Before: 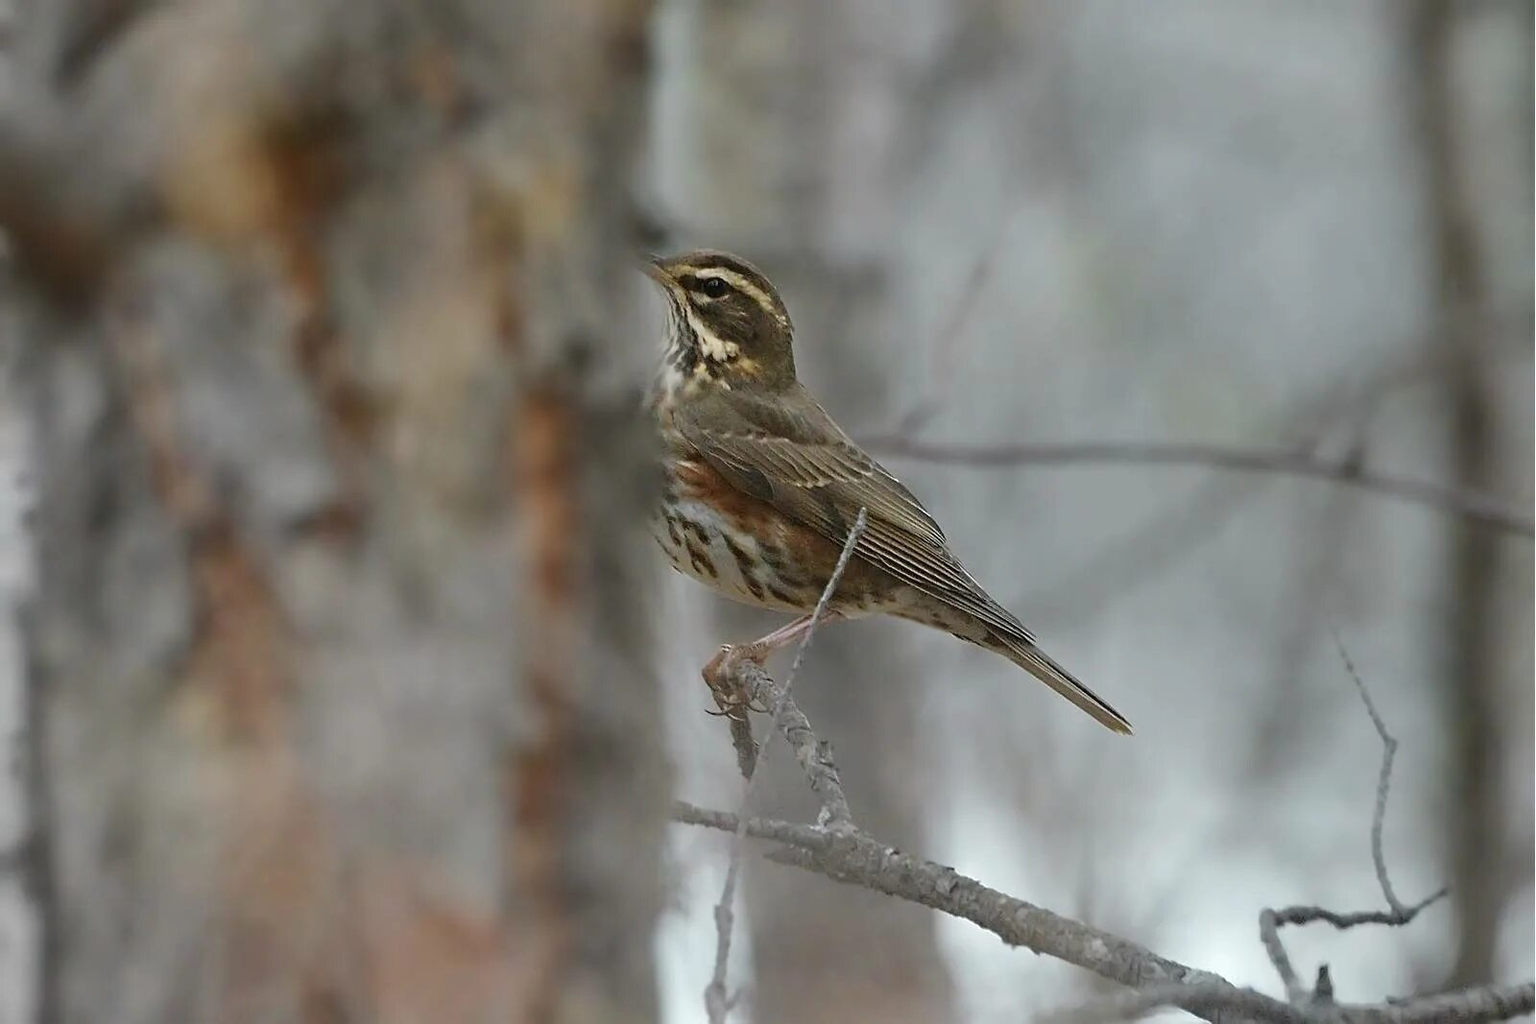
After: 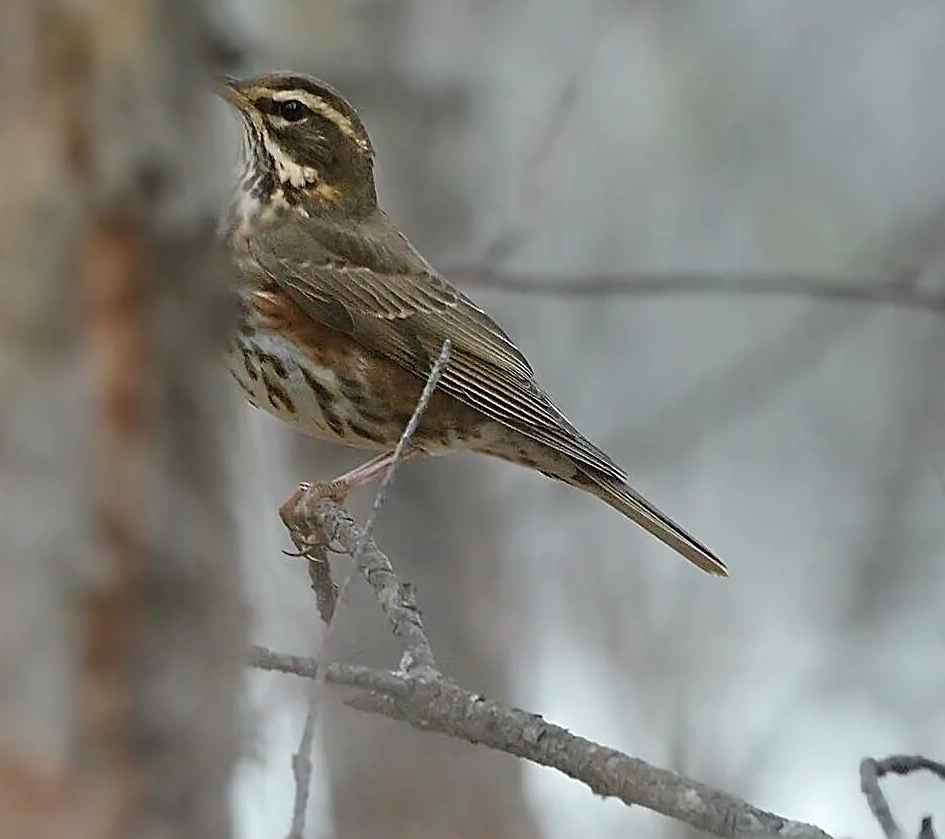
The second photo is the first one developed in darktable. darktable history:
sharpen: on, module defaults
crop and rotate: left 28.256%, top 17.734%, right 12.656%, bottom 3.573%
